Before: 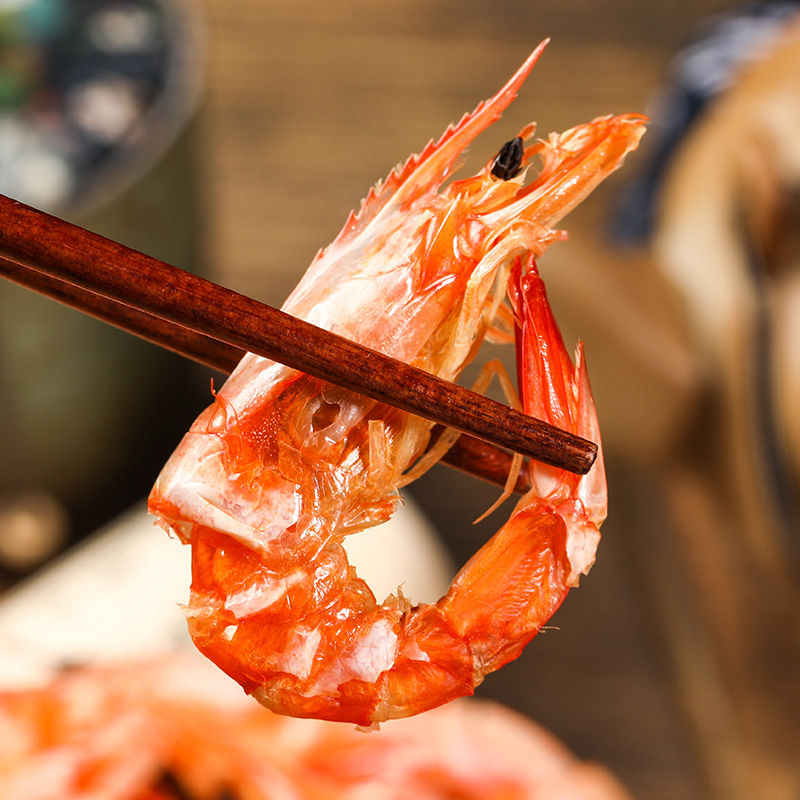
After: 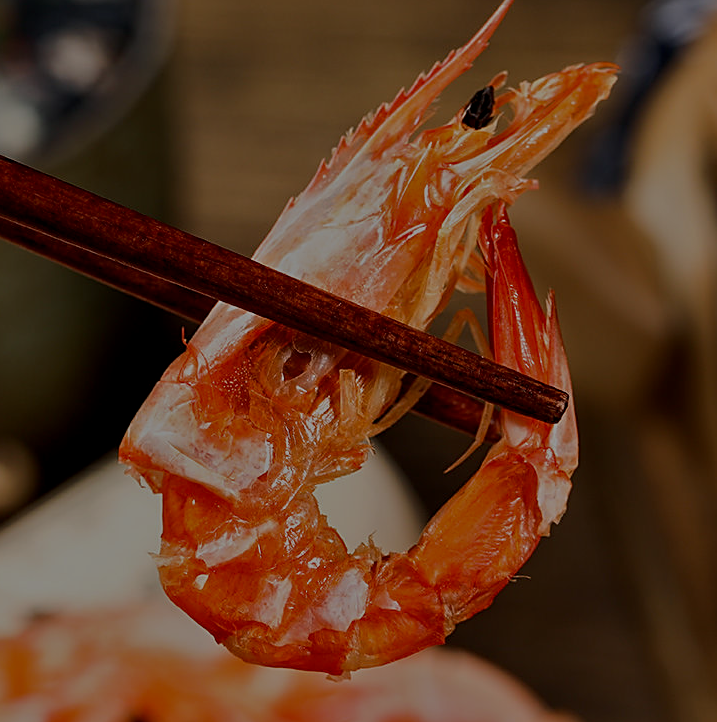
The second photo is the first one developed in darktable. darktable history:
tone equalizer: -8 EV -1.97 EV, -7 EV -1.97 EV, -6 EV -2 EV, -5 EV -2 EV, -4 EV -1.99 EV, -3 EV -2 EV, -2 EV -2 EV, -1 EV -1.63 EV, +0 EV -1.97 EV
exposure: black level correction 0.01, exposure 0.008 EV, compensate highlight preservation false
crop: left 3.673%, top 6.5%, right 6.624%, bottom 3.17%
sharpen: on, module defaults
